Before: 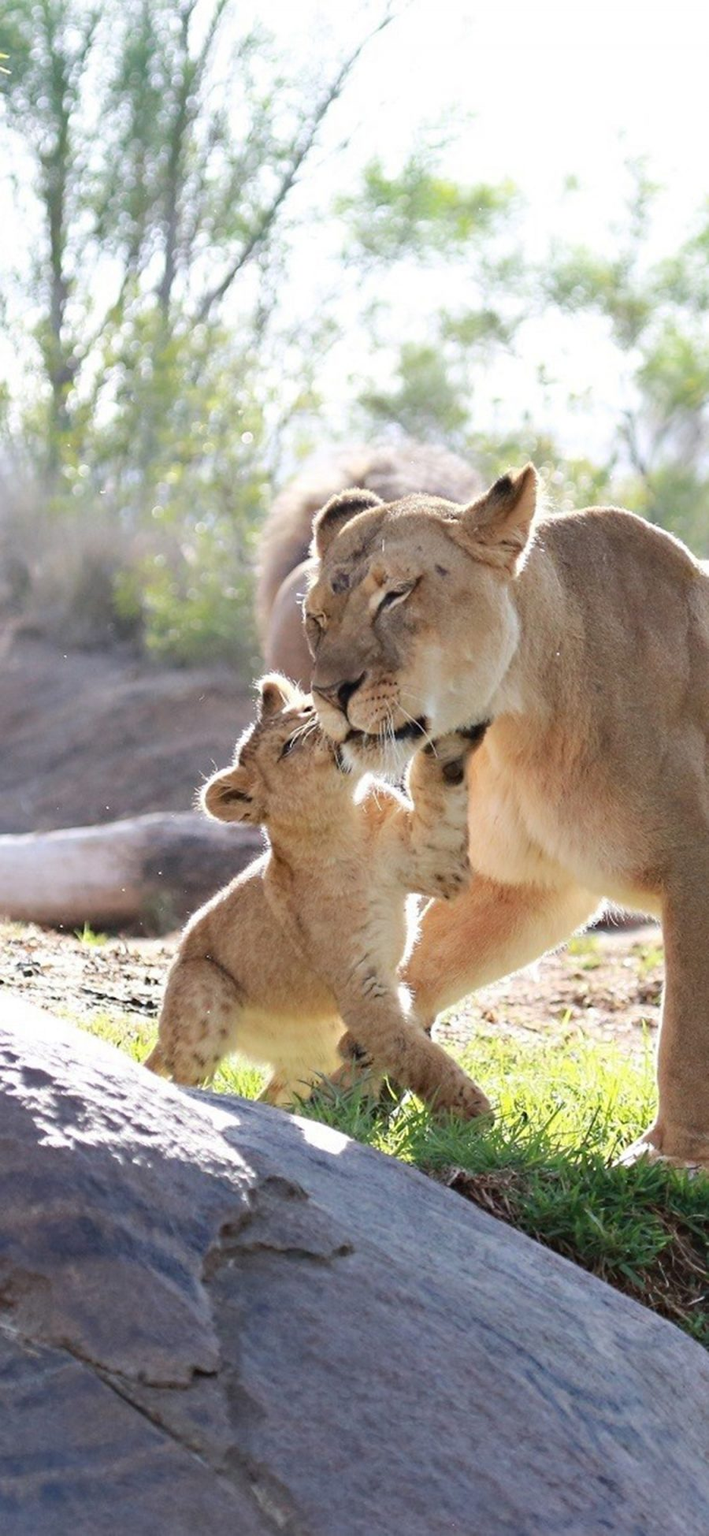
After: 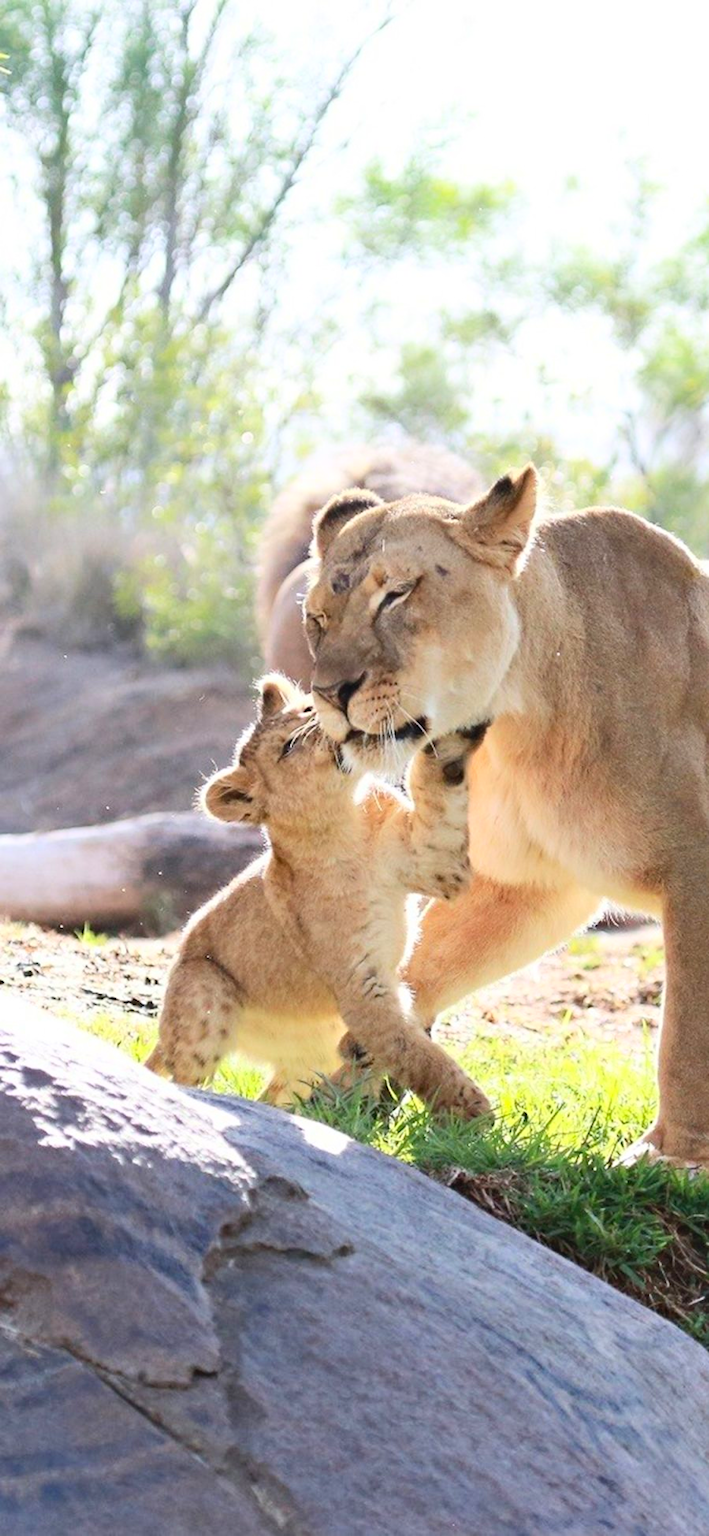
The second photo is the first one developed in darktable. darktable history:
white balance: emerald 1
contrast brightness saturation: contrast 0.2, brightness 0.16, saturation 0.22
